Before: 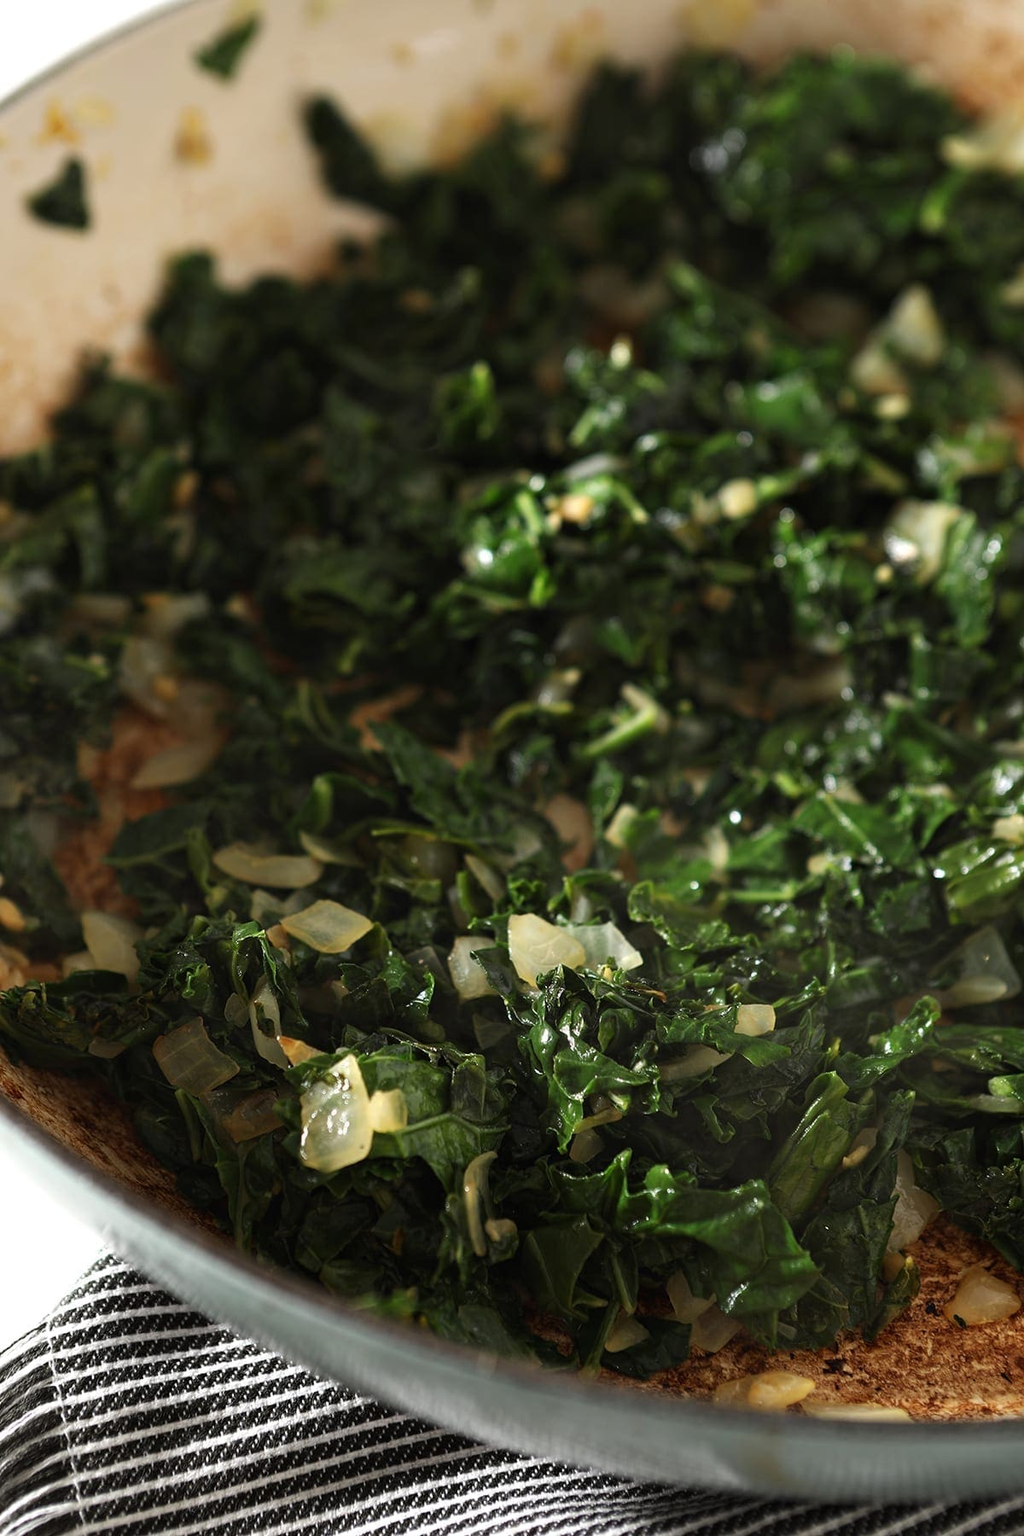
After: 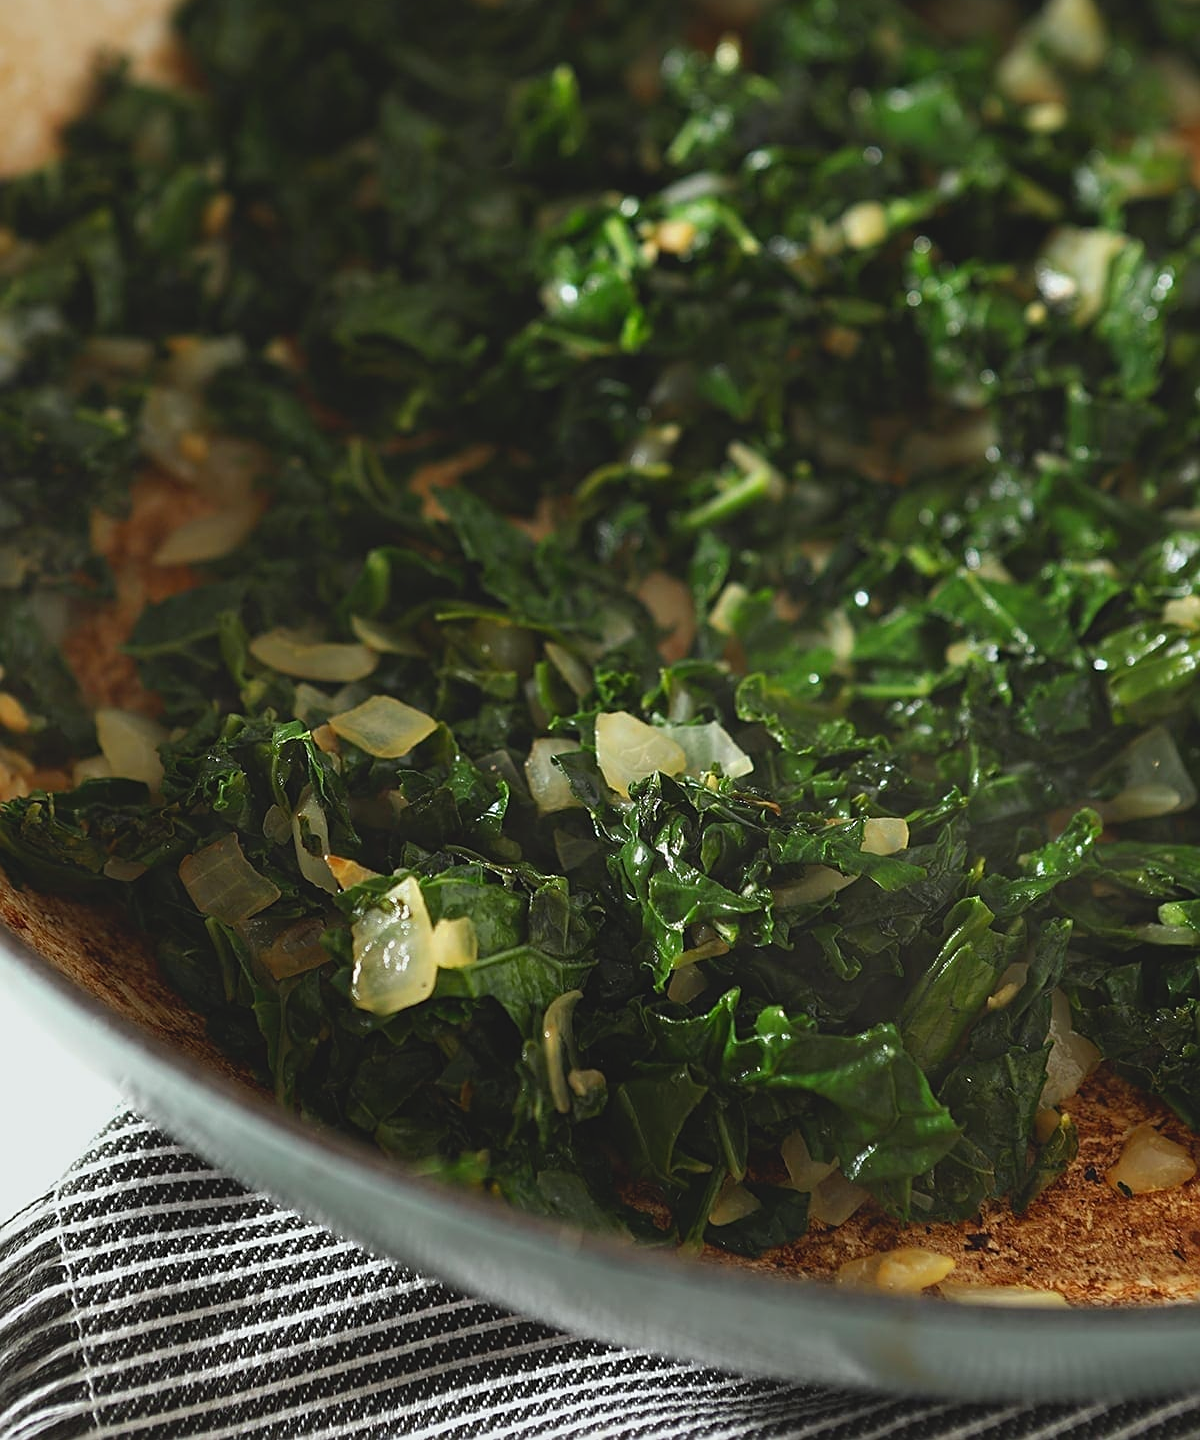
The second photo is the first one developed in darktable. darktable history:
lowpass: radius 0.1, contrast 0.85, saturation 1.1, unbound 0
sharpen: on, module defaults
crop and rotate: top 19.998%
white balance: red 0.978, blue 0.999
